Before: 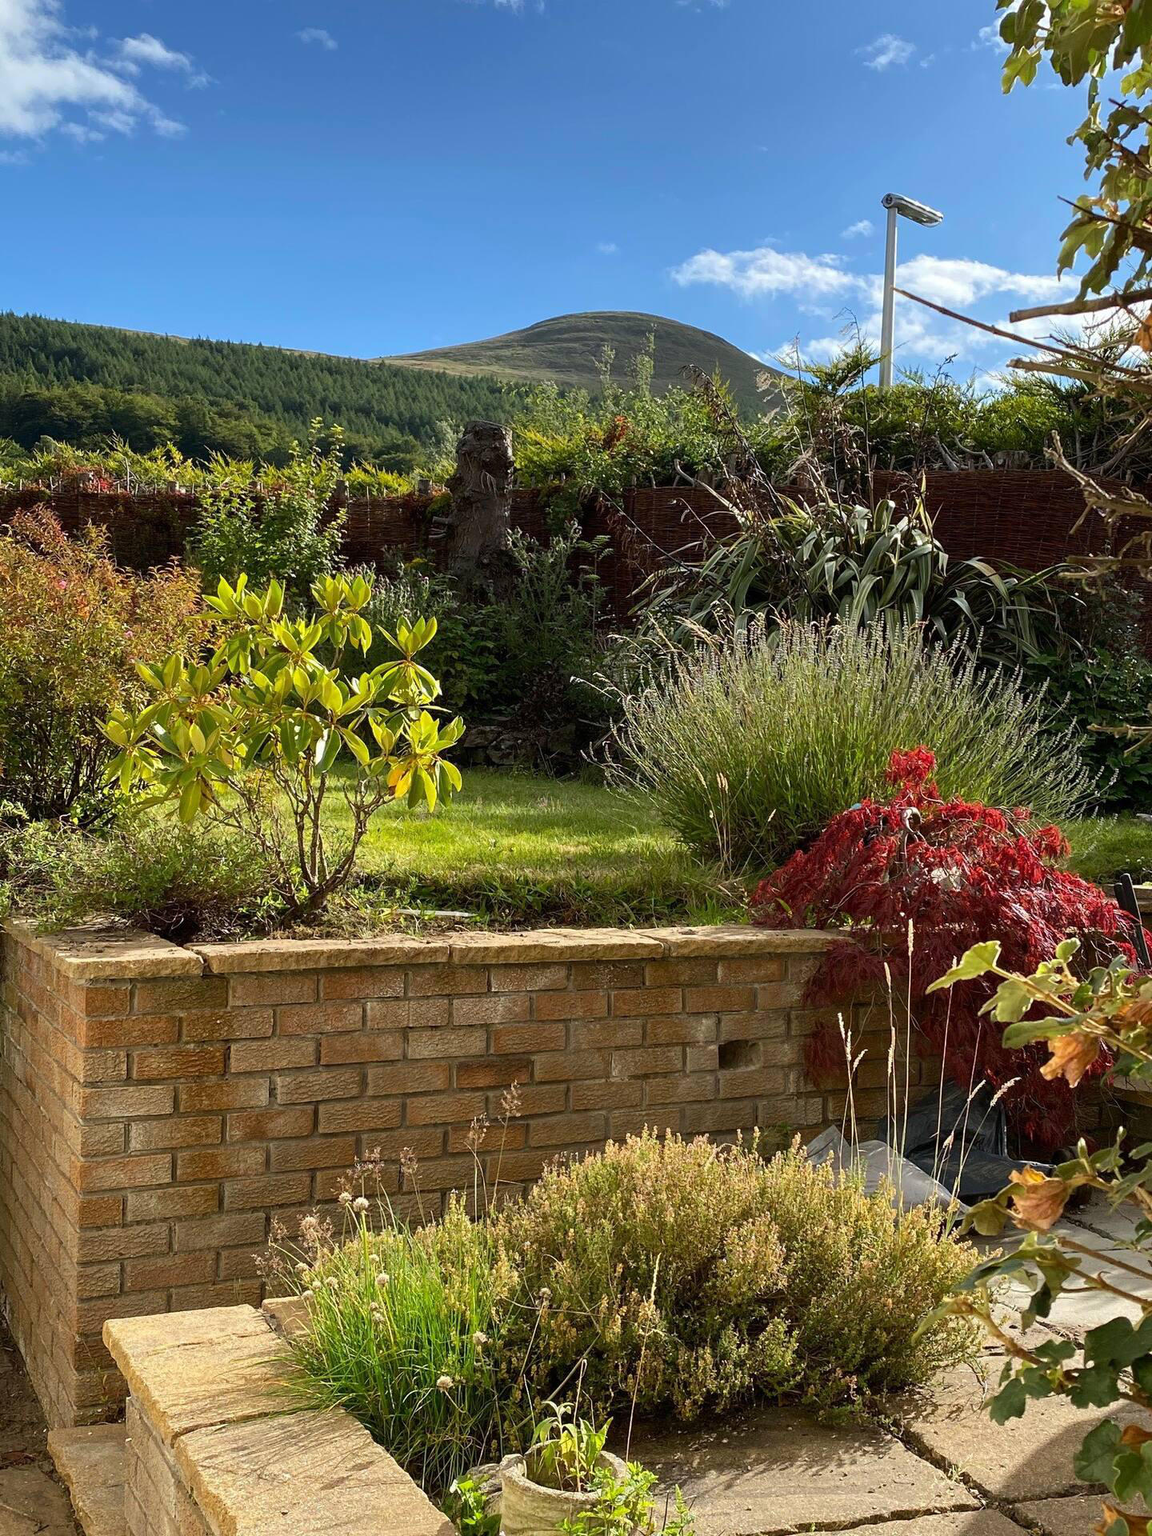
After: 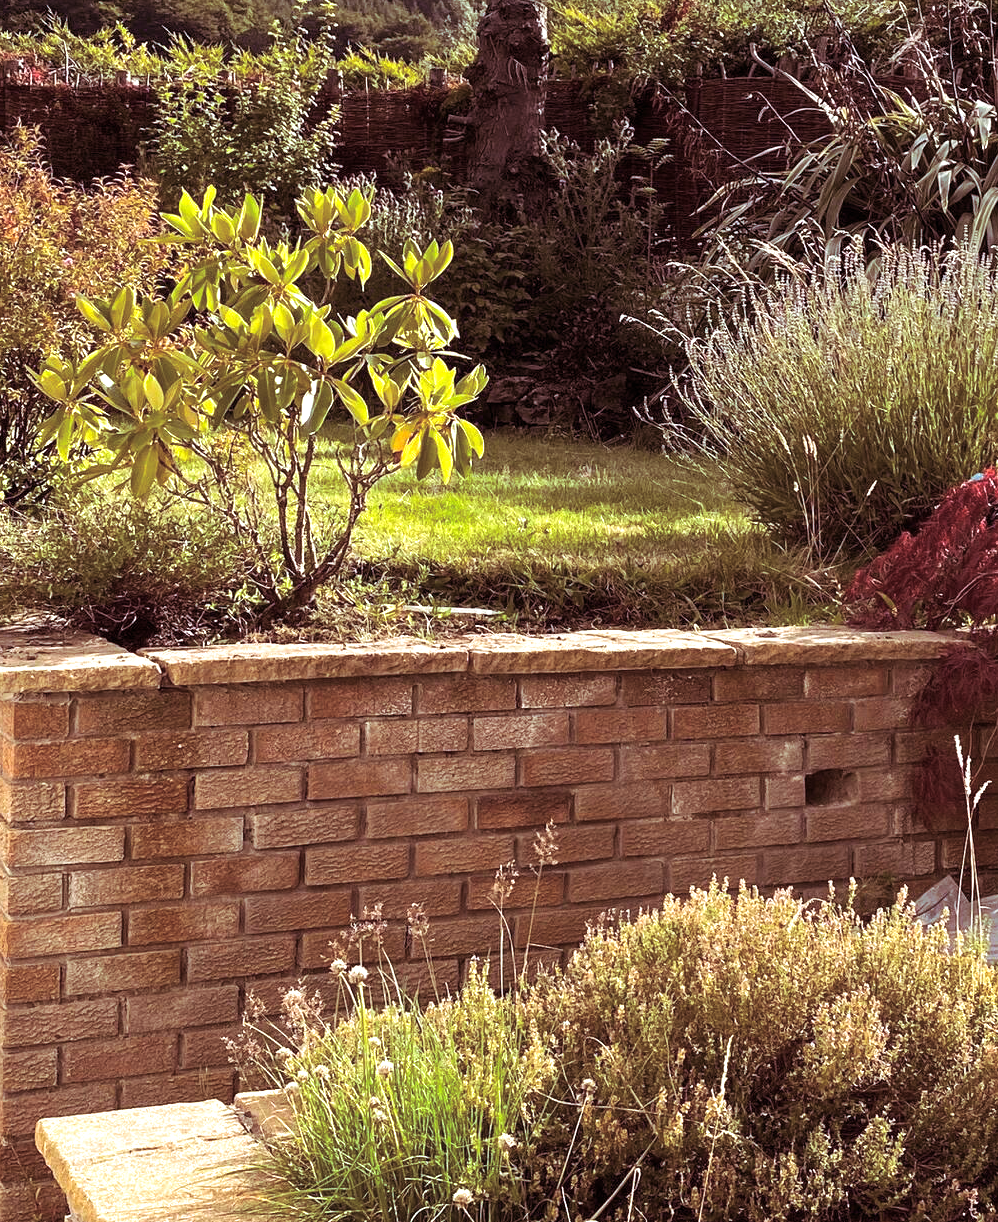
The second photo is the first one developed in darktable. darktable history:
split-toning: on, module defaults
exposure: exposure 0.6 EV, compensate highlight preservation false
white balance: red 1.004, blue 1.096
crop: left 6.488%, top 27.668%, right 24.183%, bottom 8.656%
